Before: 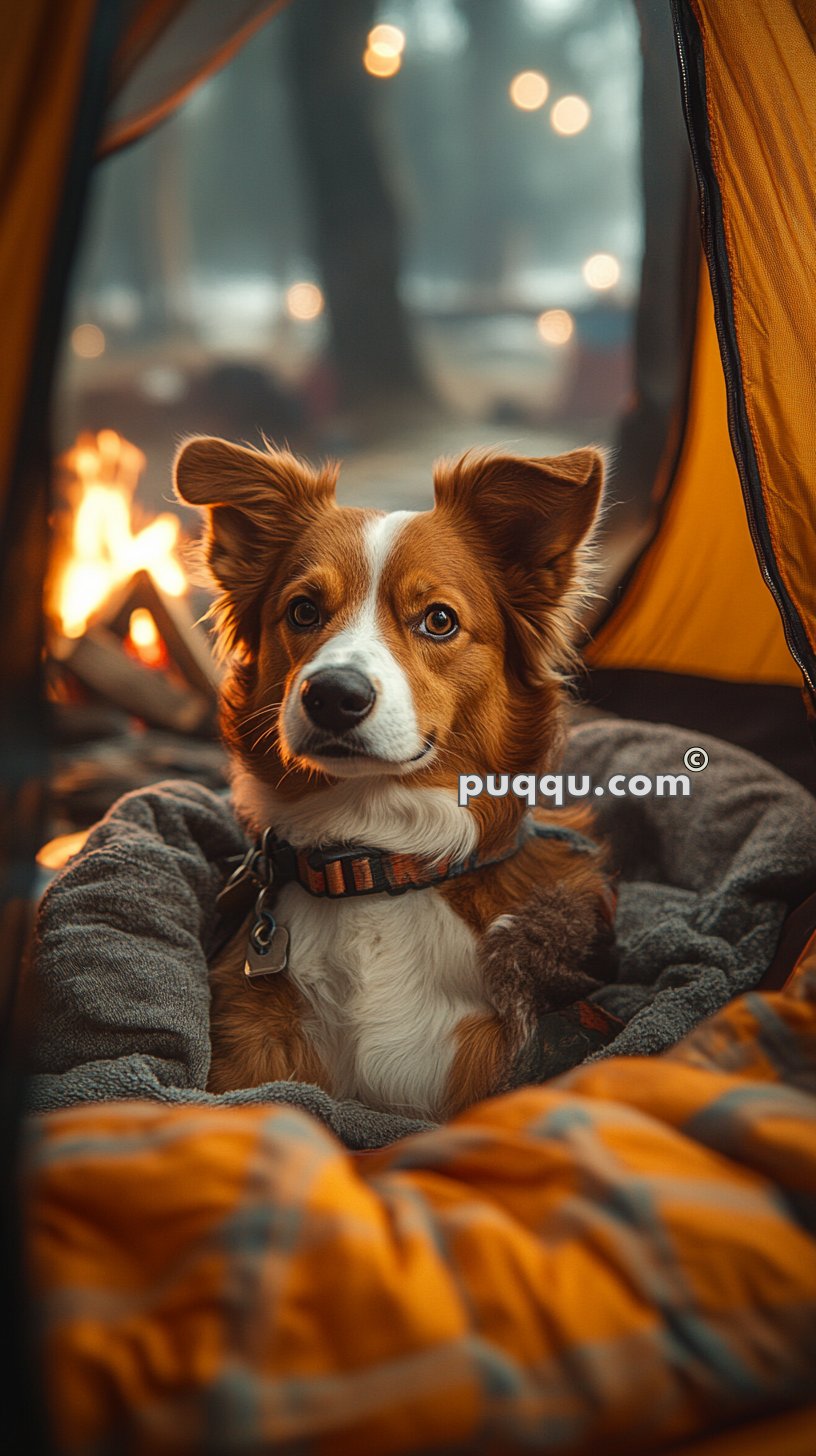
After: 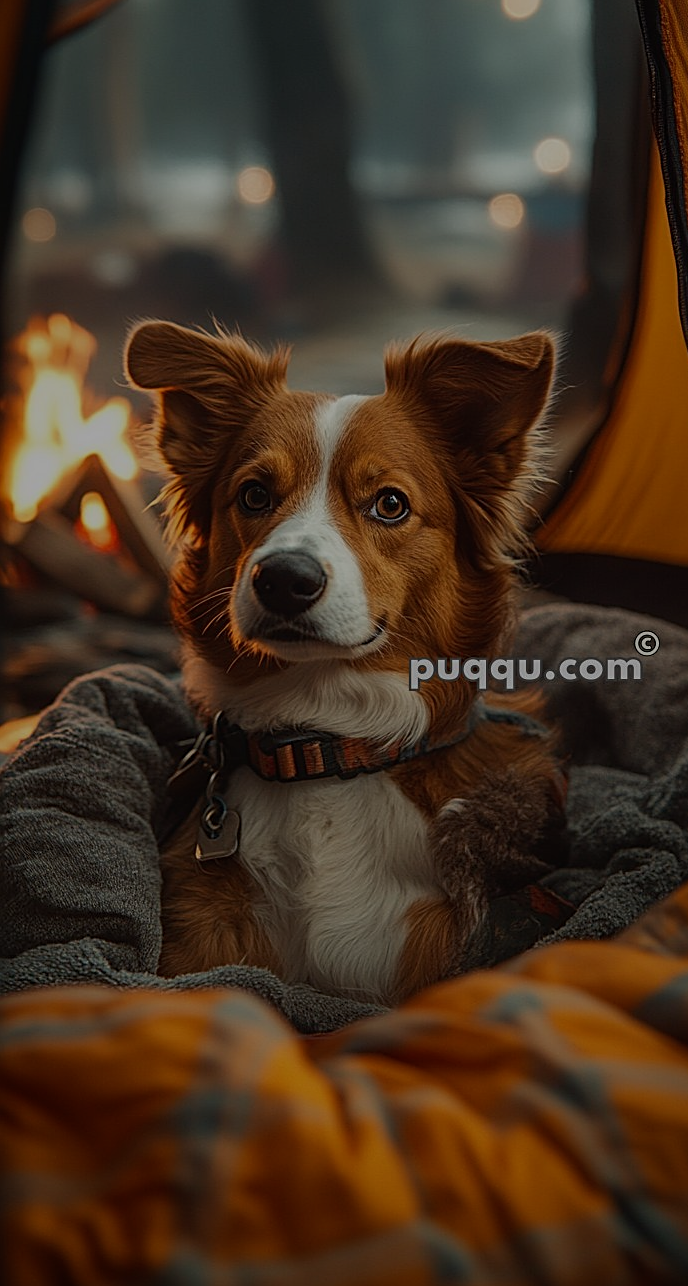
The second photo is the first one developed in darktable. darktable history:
sharpen: on, module defaults
exposure: exposure -1.434 EV, compensate exposure bias true, compensate highlight preservation false
crop: left 6.103%, top 7.989%, right 9.534%, bottom 3.632%
